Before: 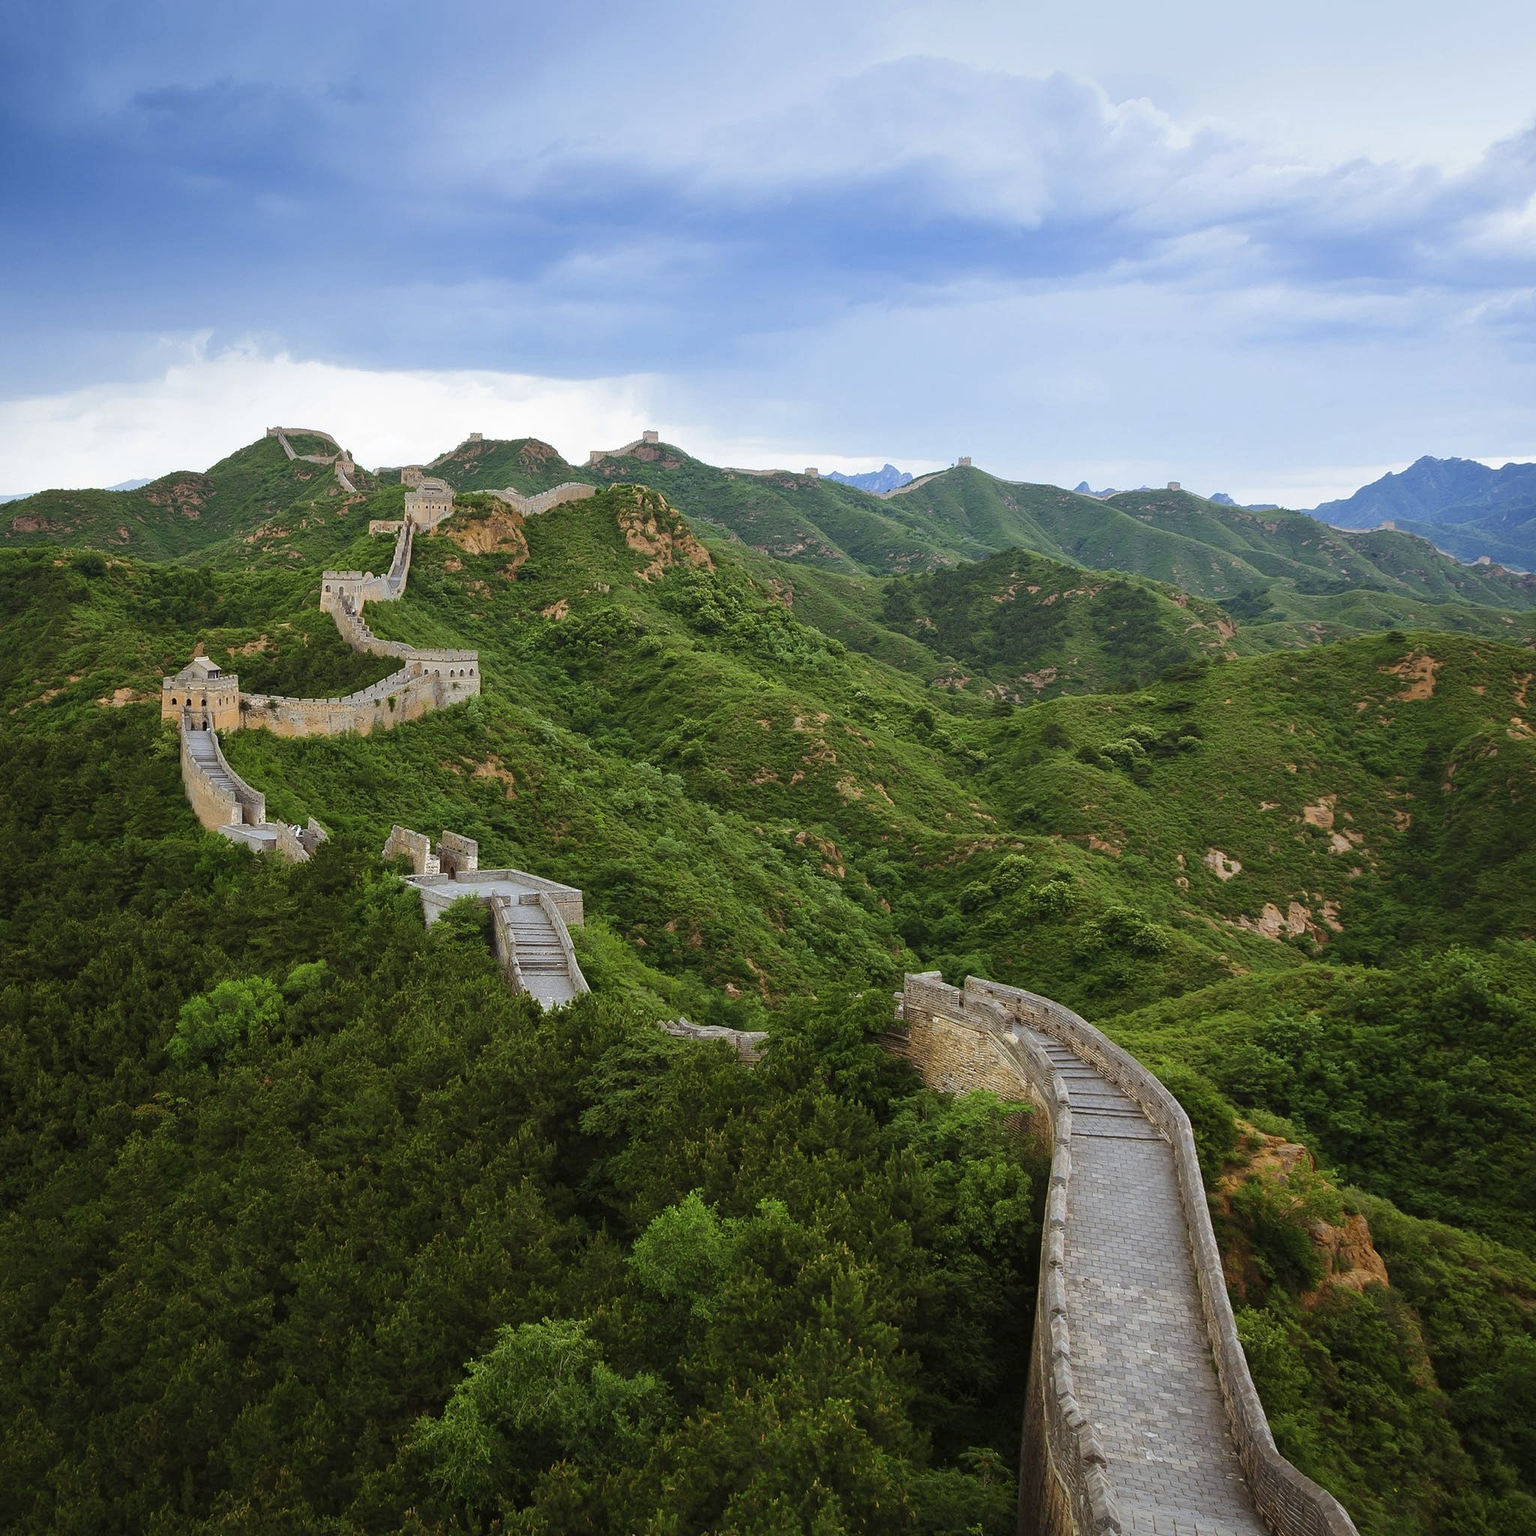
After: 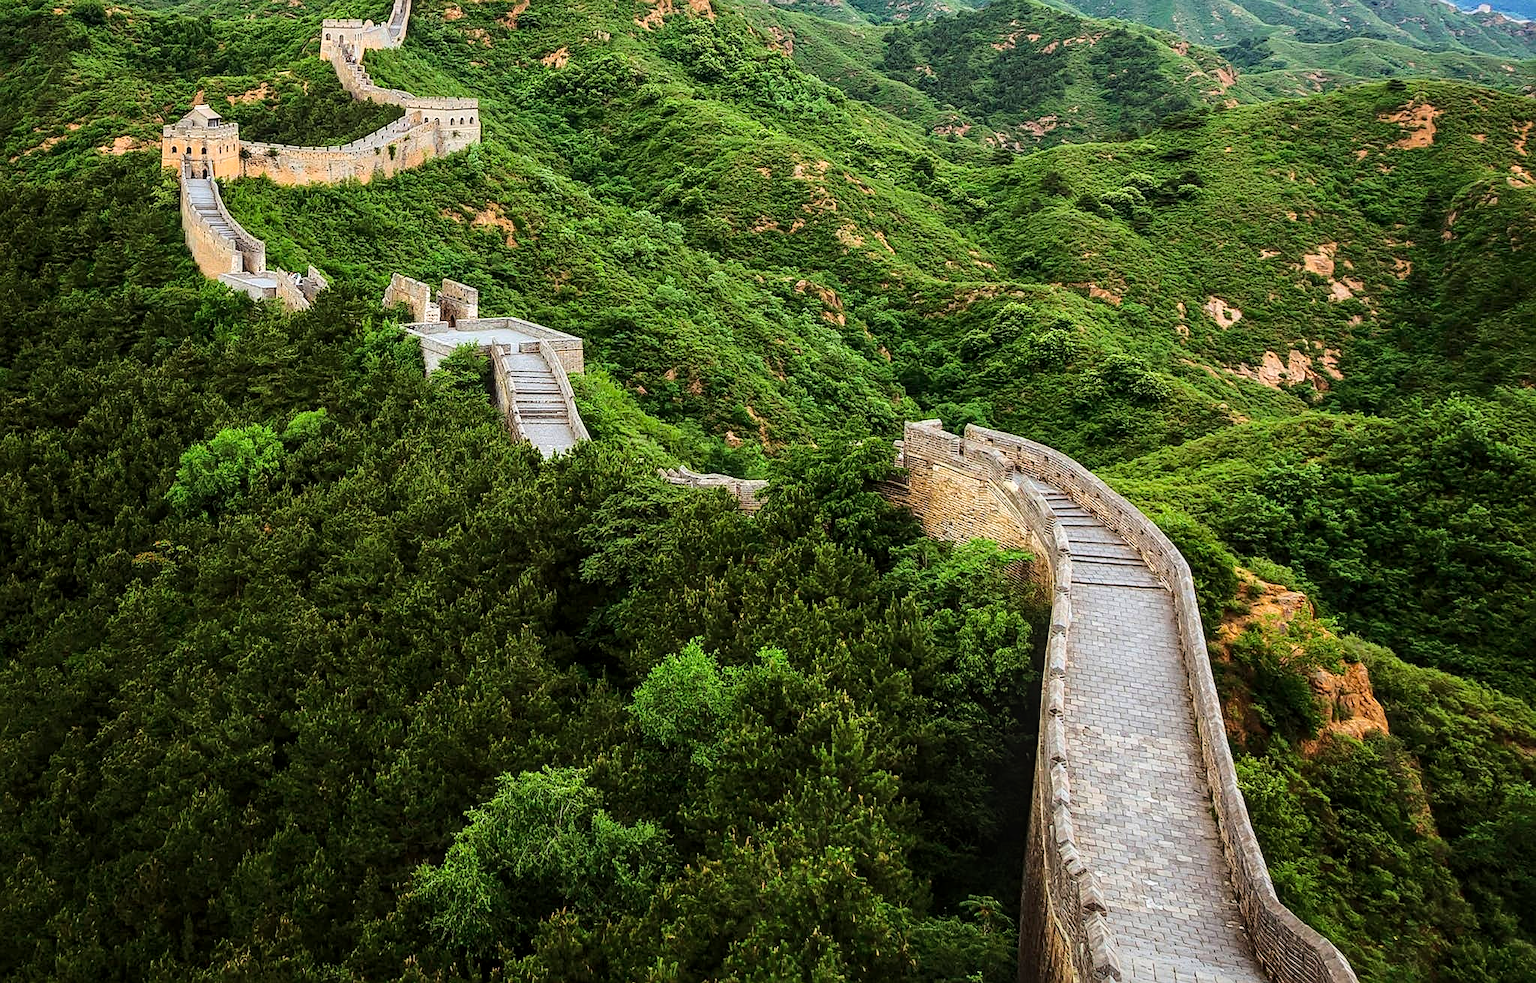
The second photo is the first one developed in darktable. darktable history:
local contrast: on, module defaults
base curve: curves: ch0 [(0, 0) (0.028, 0.03) (0.121, 0.232) (0.46, 0.748) (0.859, 0.968) (1, 1)]
crop and rotate: top 35.963%
sharpen: amount 0.499
